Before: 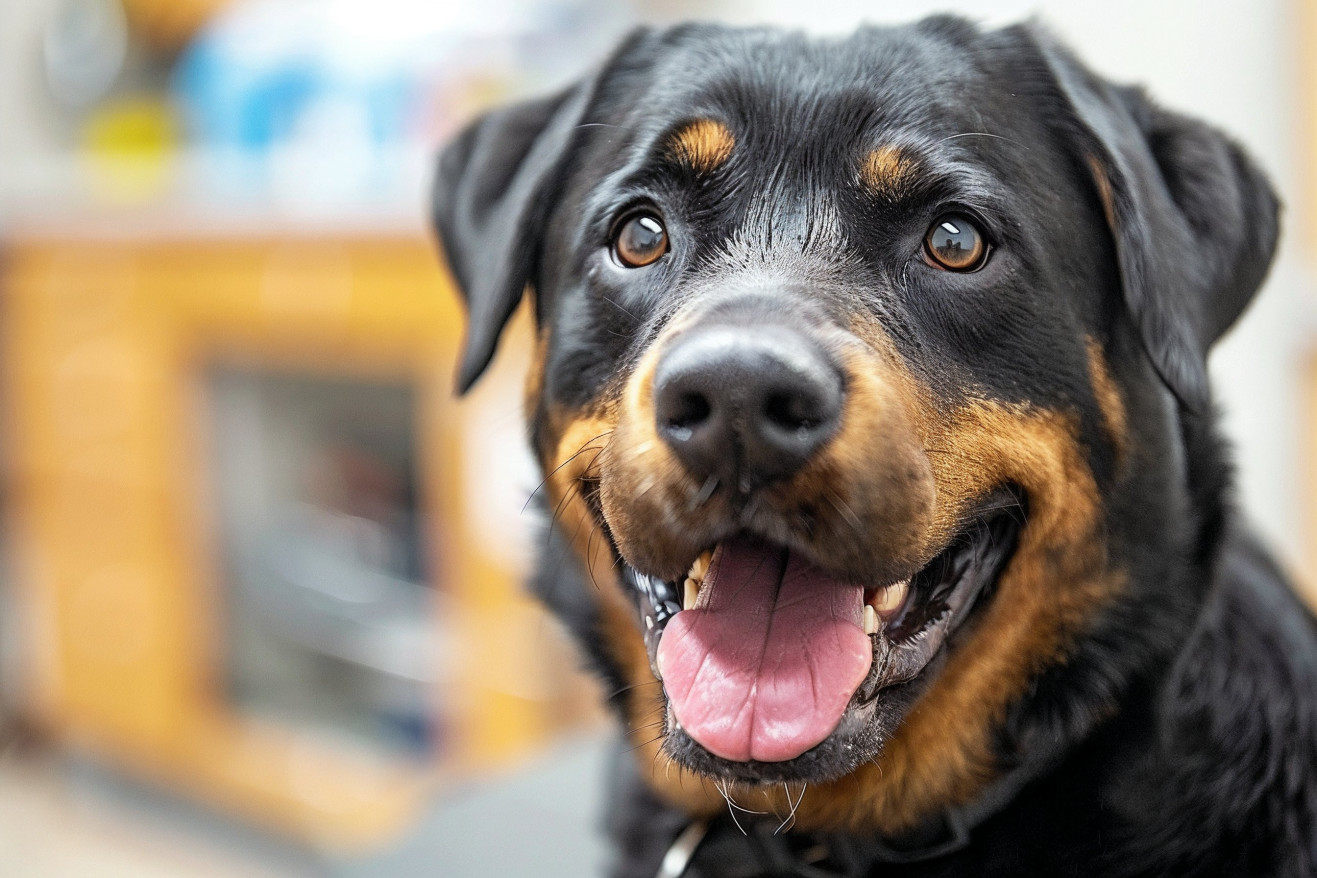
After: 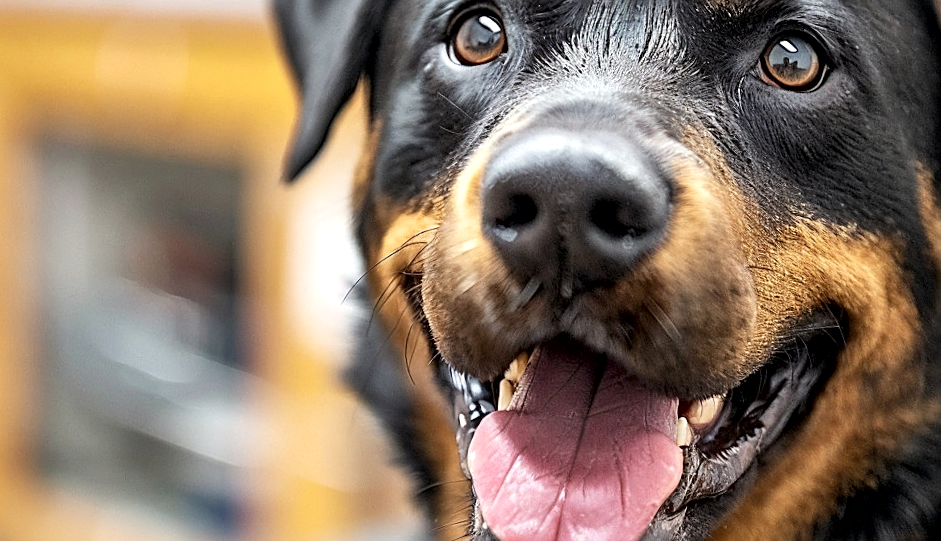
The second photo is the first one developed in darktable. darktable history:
sharpen: on, module defaults
crop and rotate: angle -3.68°, left 9.867%, top 20.4%, right 11.922%, bottom 12.085%
local contrast: mode bilateral grid, contrast 25, coarseness 48, detail 151%, midtone range 0.2
